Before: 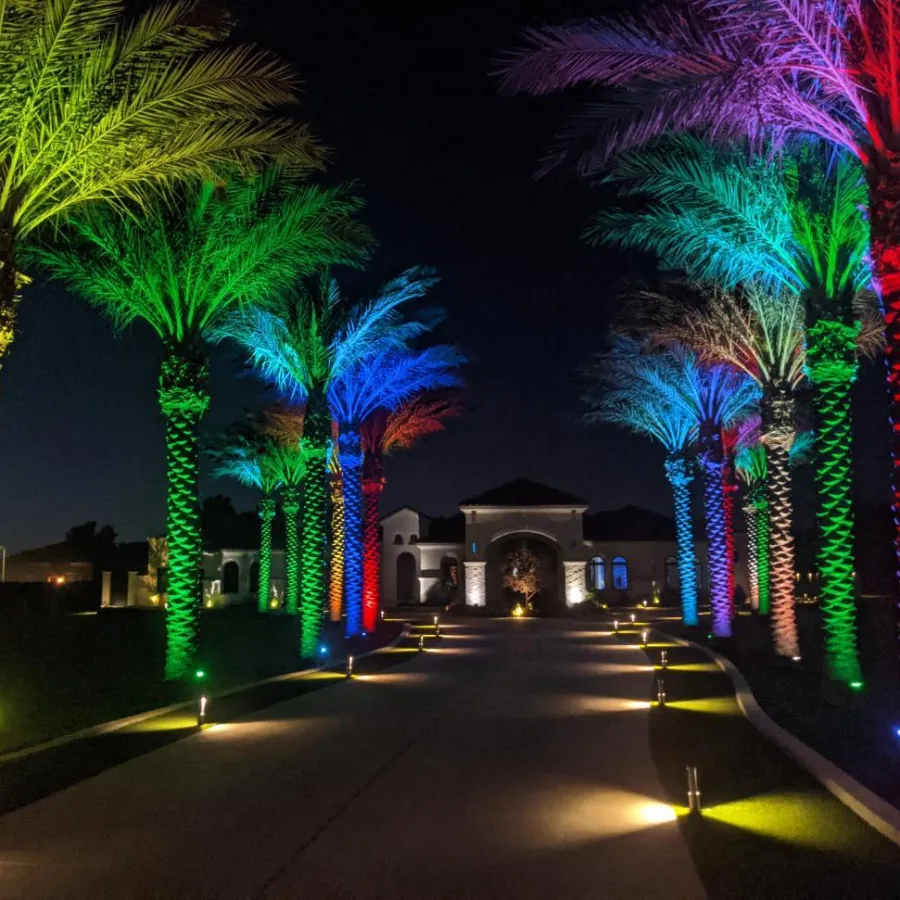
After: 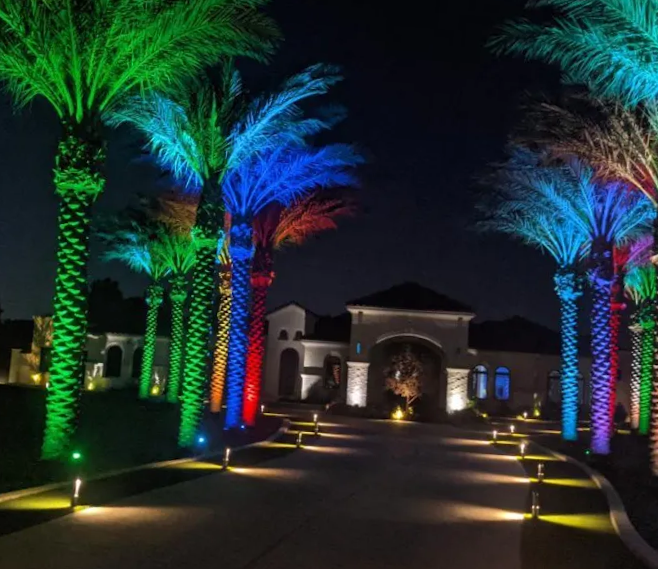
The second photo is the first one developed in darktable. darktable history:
crop and rotate: angle -3.86°, left 9.73%, top 20.649%, right 12.354%, bottom 11.92%
